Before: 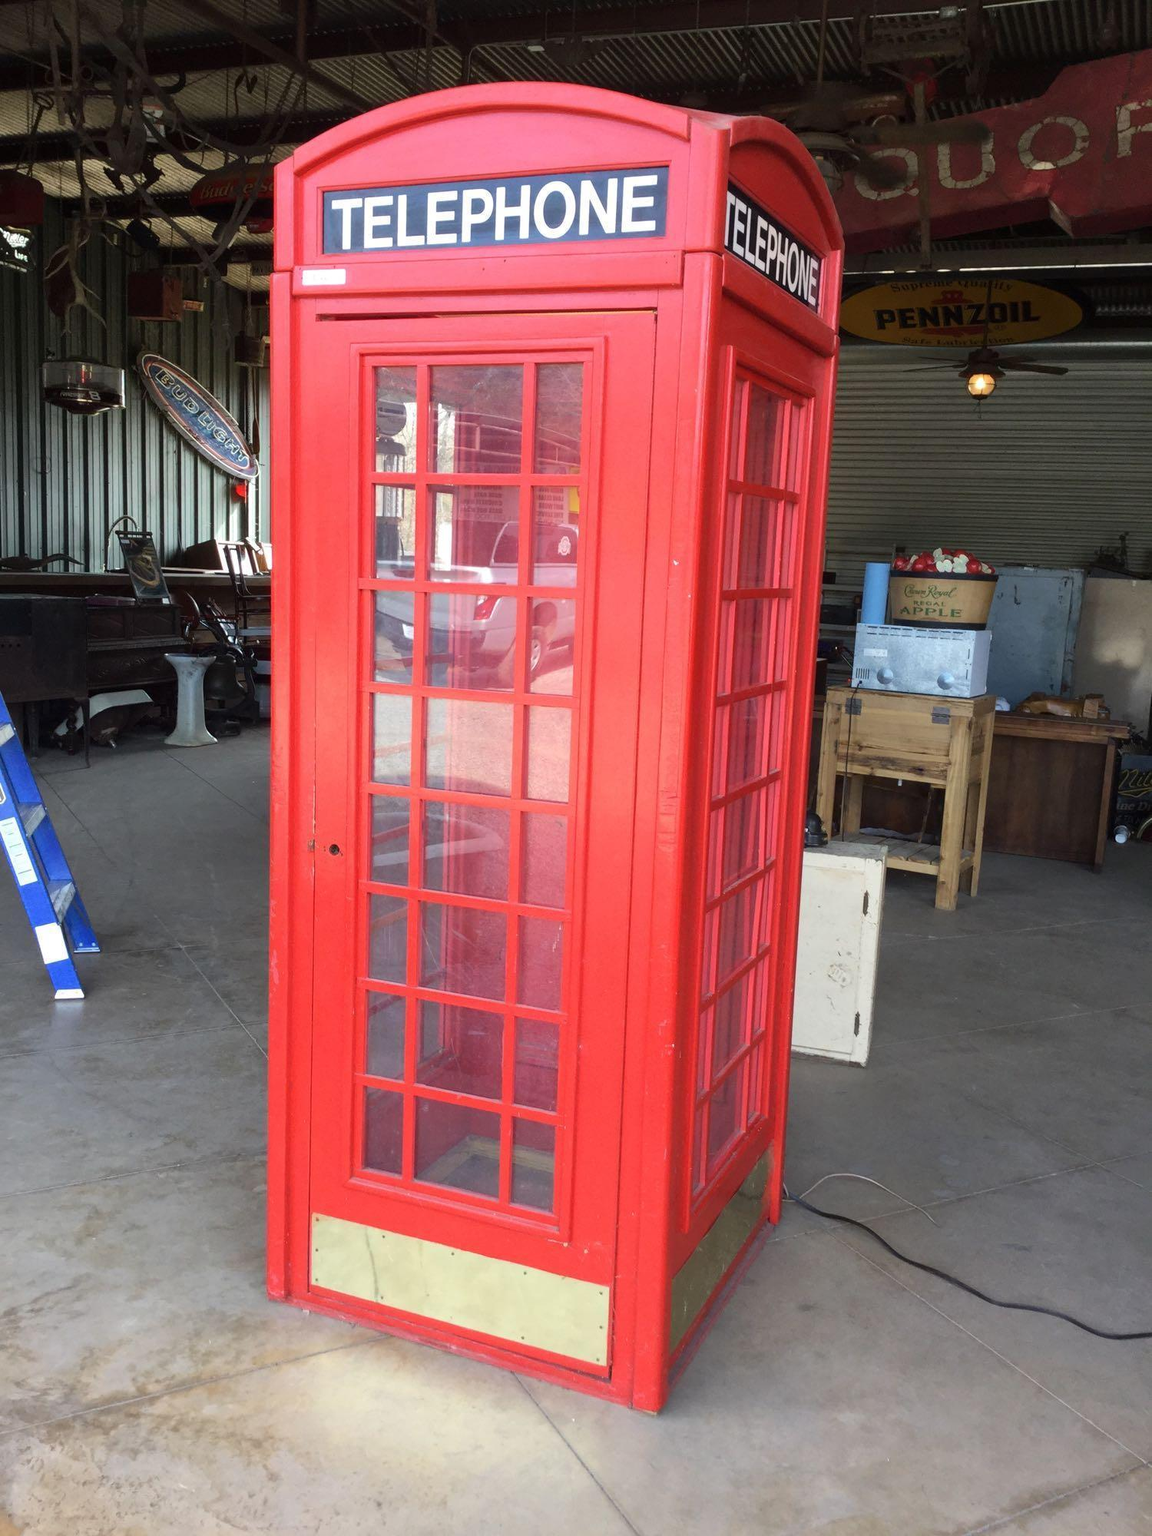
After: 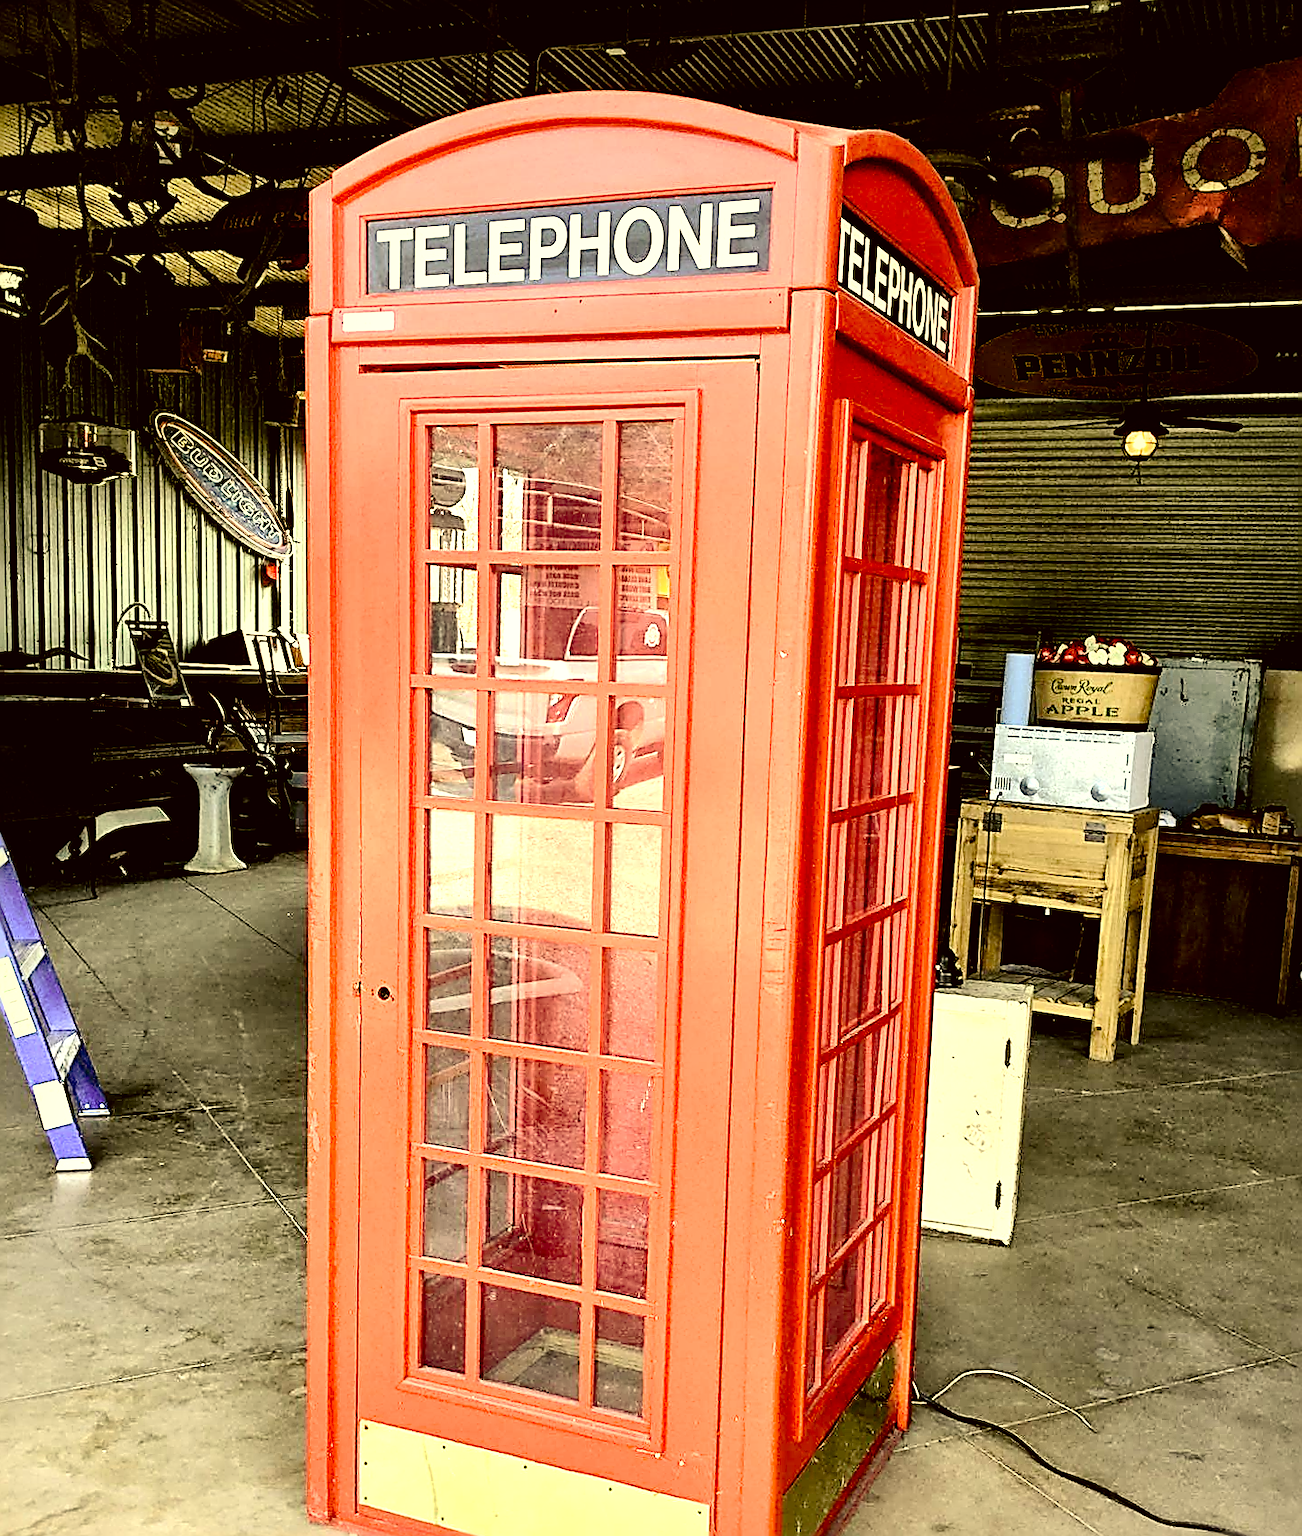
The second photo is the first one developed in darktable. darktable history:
color correction: highlights a* 0.134, highlights b* 29.23, shadows a* -0.212, shadows b* 21.81
local contrast: mode bilateral grid, contrast 45, coarseness 68, detail 215%, midtone range 0.2
tone curve: curves: ch0 [(0, 0) (0.004, 0) (0.133, 0.076) (0.325, 0.362) (0.879, 0.885) (1, 1)], preserve colors none
filmic rgb: black relative exposure -12.66 EV, white relative exposure 2.82 EV, target black luminance 0%, hardness 8.53, latitude 69.44%, contrast 1.134, shadows ↔ highlights balance -0.978%
crop and rotate: angle 0.288°, left 0.37%, right 2.64%, bottom 14.192%
sharpen: amount 1.862
contrast brightness saturation: contrast 0.201, brightness 0.155, saturation 0.227
tone equalizer: -8 EV -0.456 EV, -7 EV -0.386 EV, -6 EV -0.357 EV, -5 EV -0.234 EV, -3 EV 0.234 EV, -2 EV 0.305 EV, -1 EV 0.386 EV, +0 EV 0.43 EV, edges refinement/feathering 500, mask exposure compensation -1.57 EV, preserve details no
